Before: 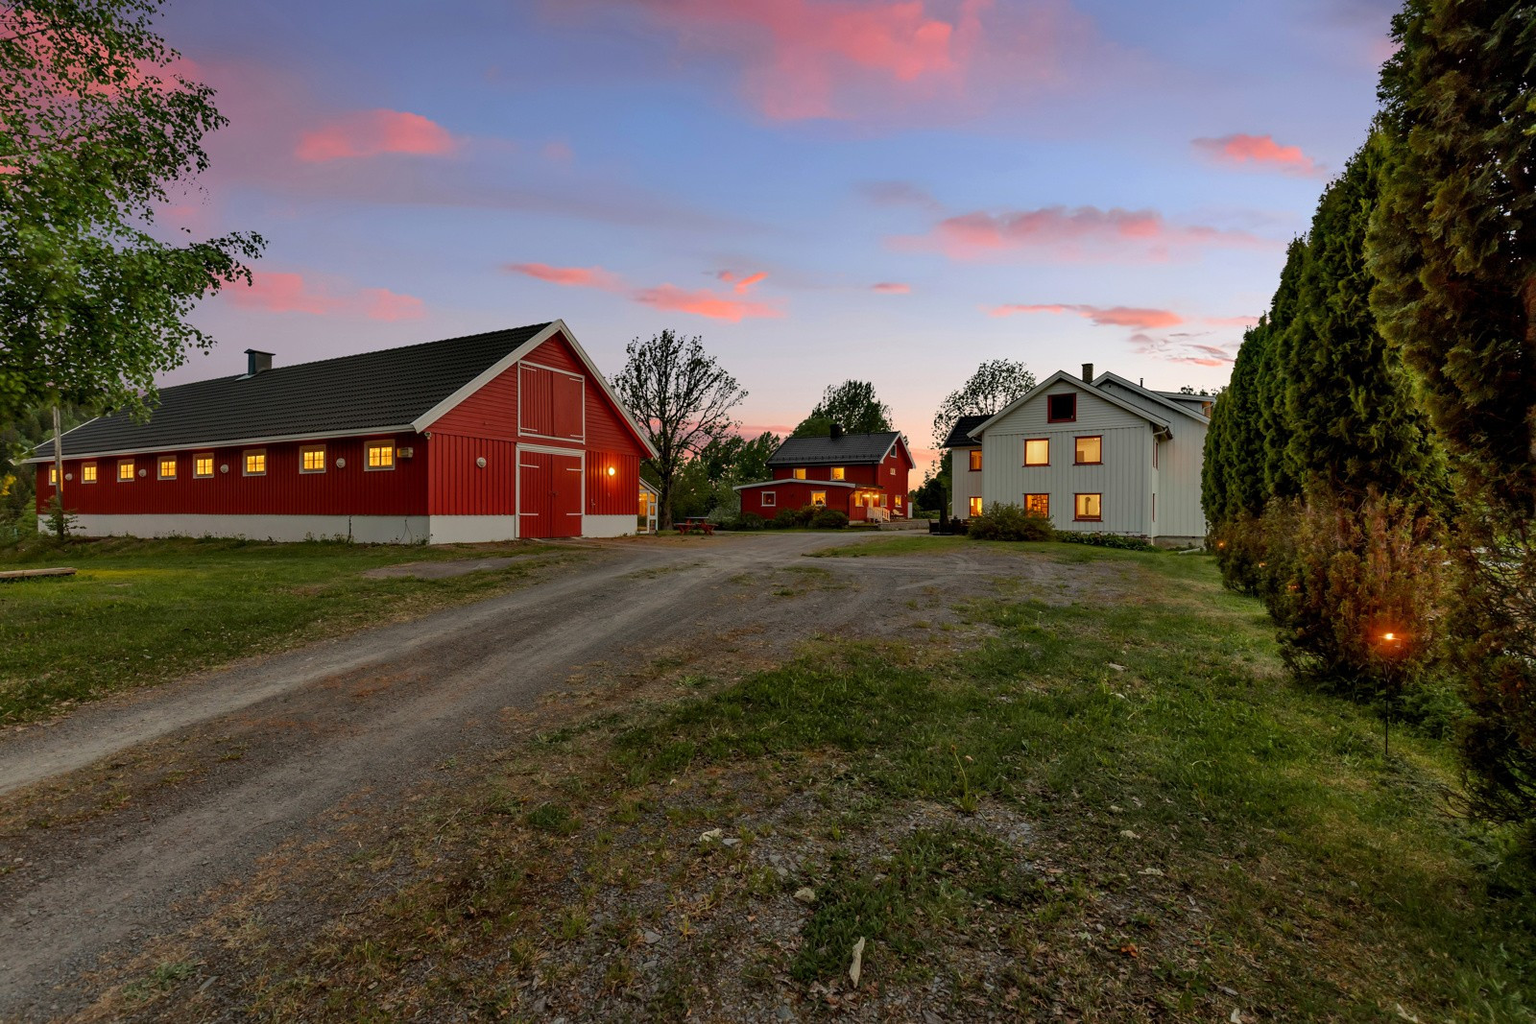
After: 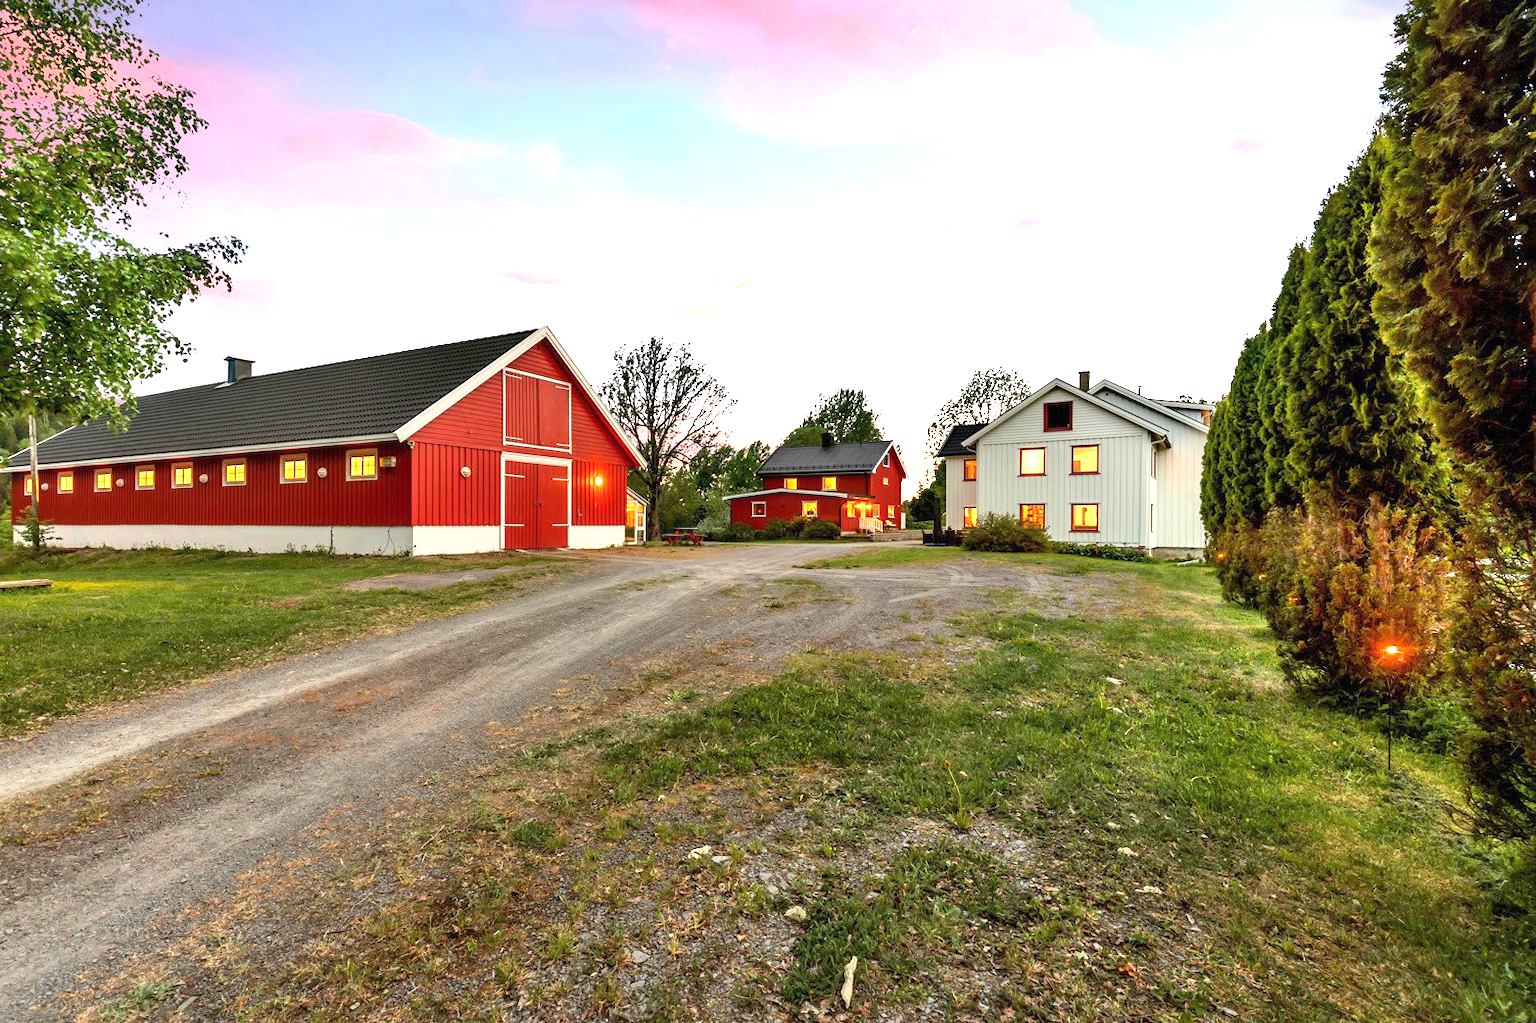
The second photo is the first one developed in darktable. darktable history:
crop: left 1.668%, right 0.287%, bottom 2.061%
exposure: black level correction 0, exposure 1.904 EV, compensate highlight preservation false
